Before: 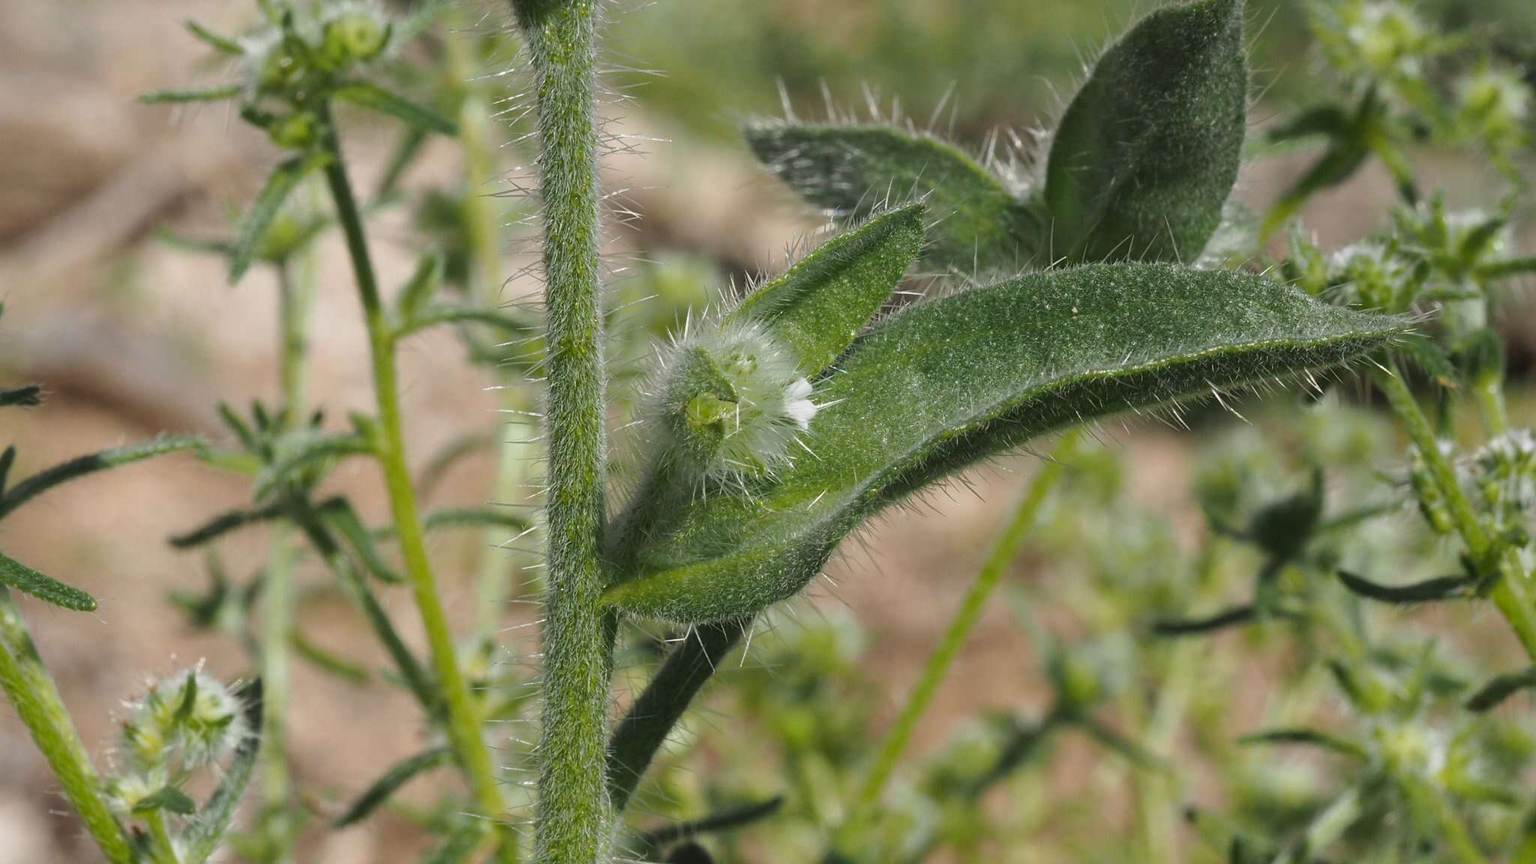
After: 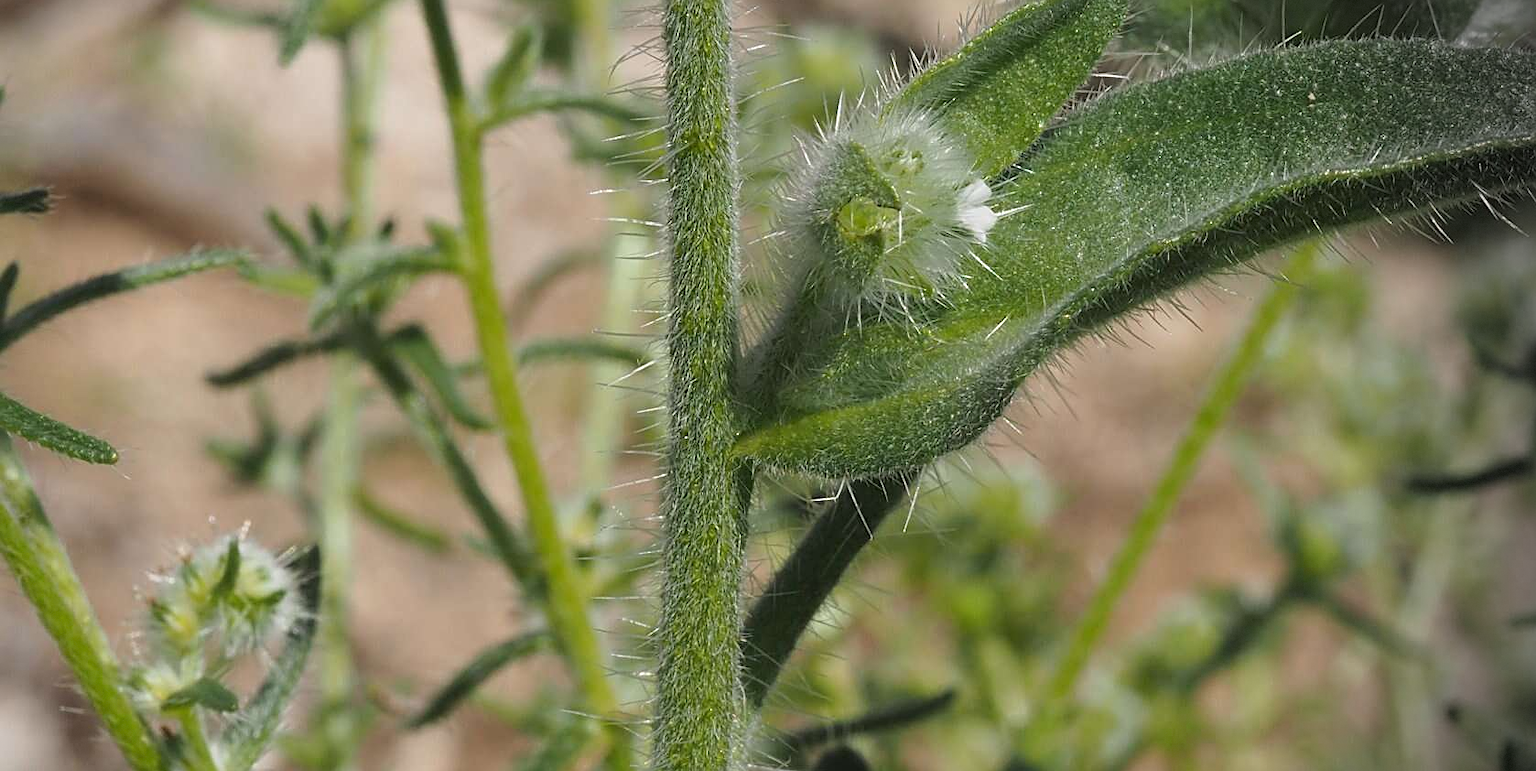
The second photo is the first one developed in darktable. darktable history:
crop: top 26.765%, right 18.048%
sharpen: on, module defaults
vignetting: brightness -0.621, saturation -0.669, center (-0.149, 0.013), dithering 8-bit output
